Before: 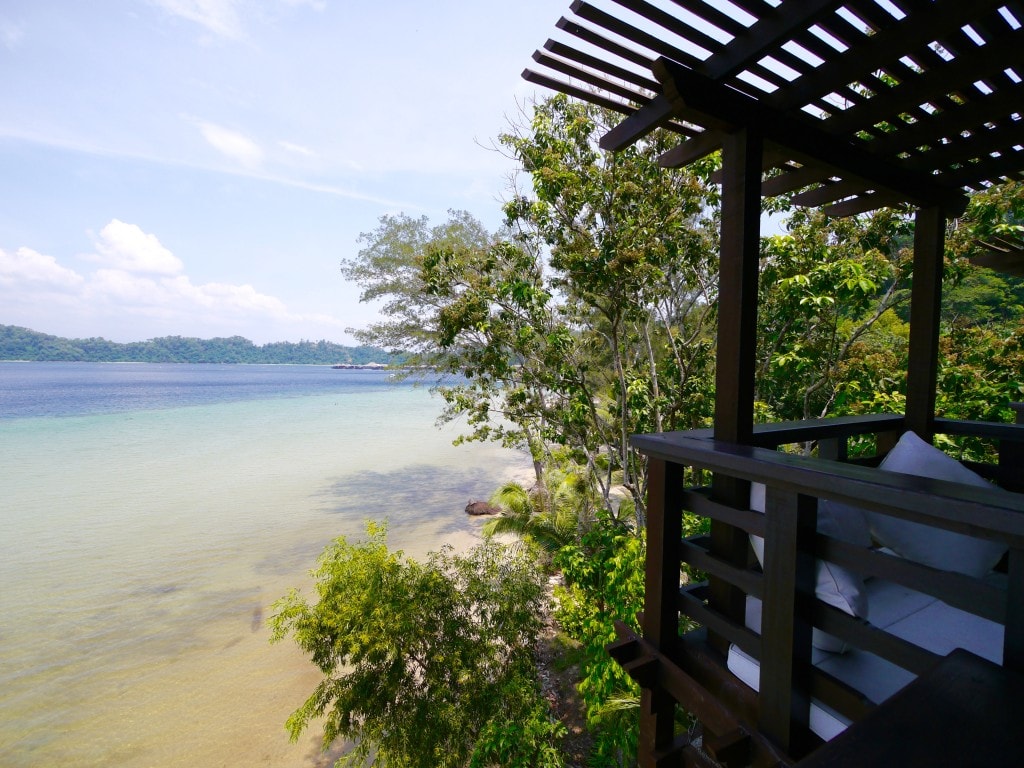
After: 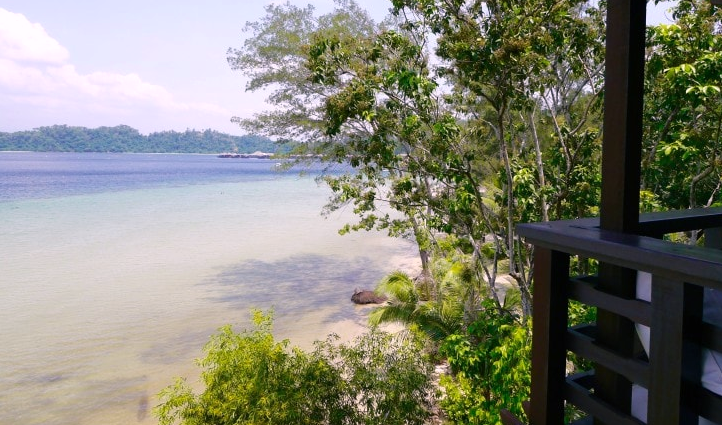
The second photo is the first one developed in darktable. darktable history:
crop: left 11.153%, top 27.519%, right 18.318%, bottom 17.122%
color correction: highlights a* 11.61, highlights b* 11.4
color calibration: illuminant F (fluorescent), F source F9 (Cool White Deluxe 4150 K) – high CRI, x 0.374, y 0.373, temperature 4162.55 K, saturation algorithm version 1 (2020)
